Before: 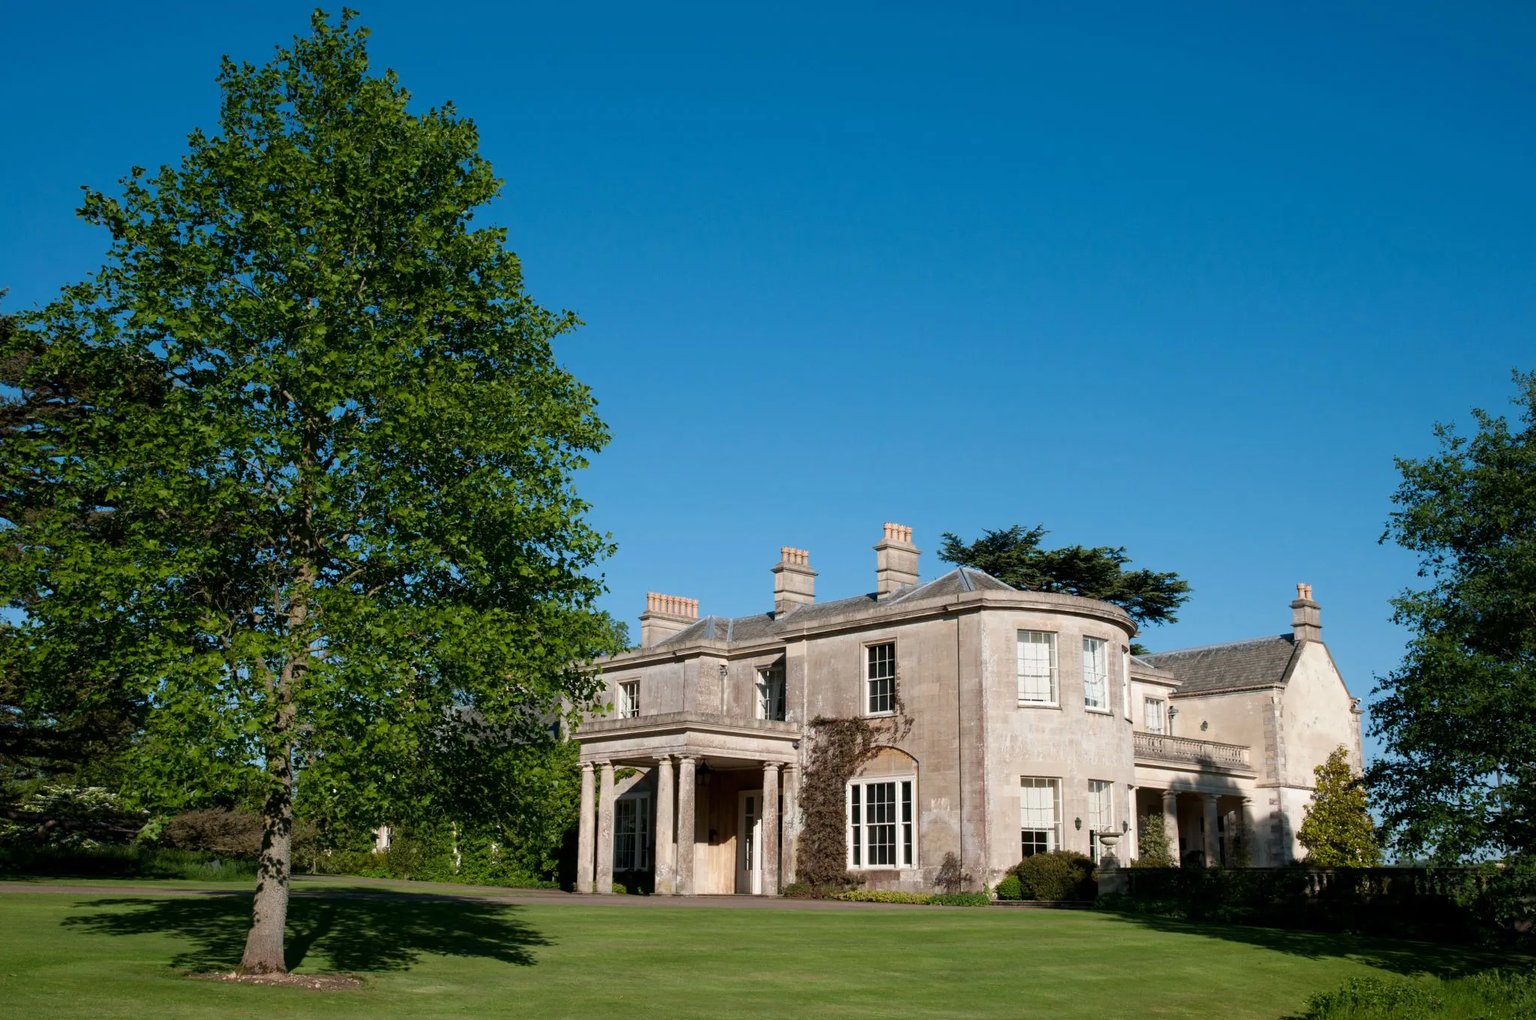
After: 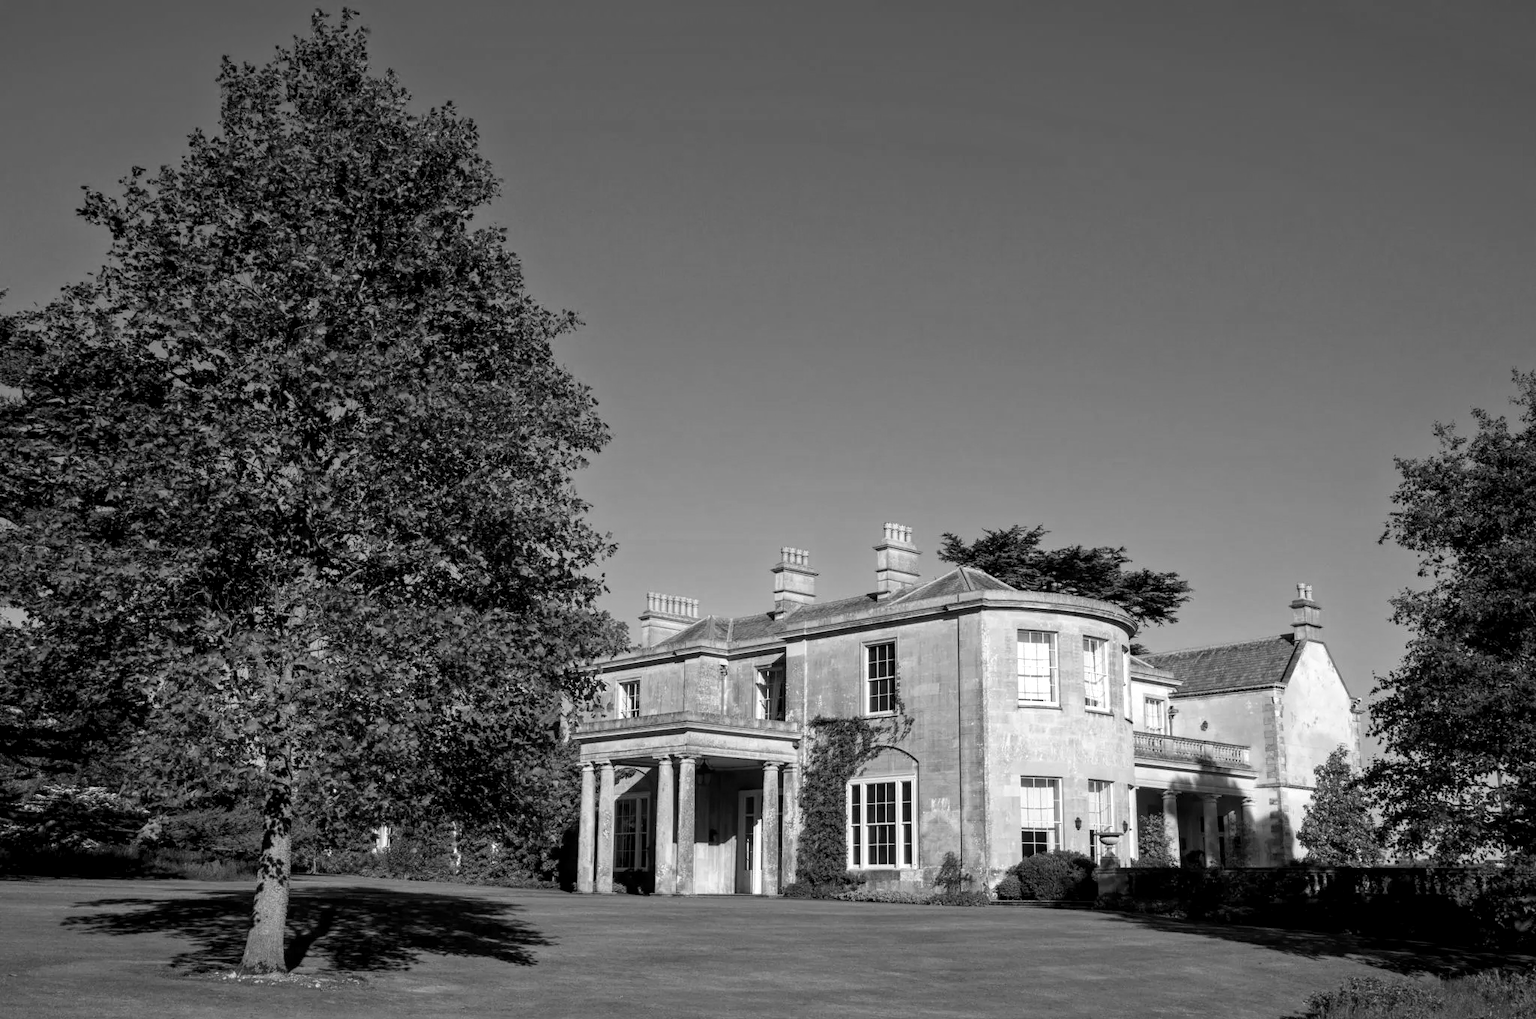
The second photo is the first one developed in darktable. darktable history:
local contrast: detail 130%
exposure: exposure 0.2 EV, compensate highlight preservation false
monochrome: a -11.7, b 1.62, size 0.5, highlights 0.38
